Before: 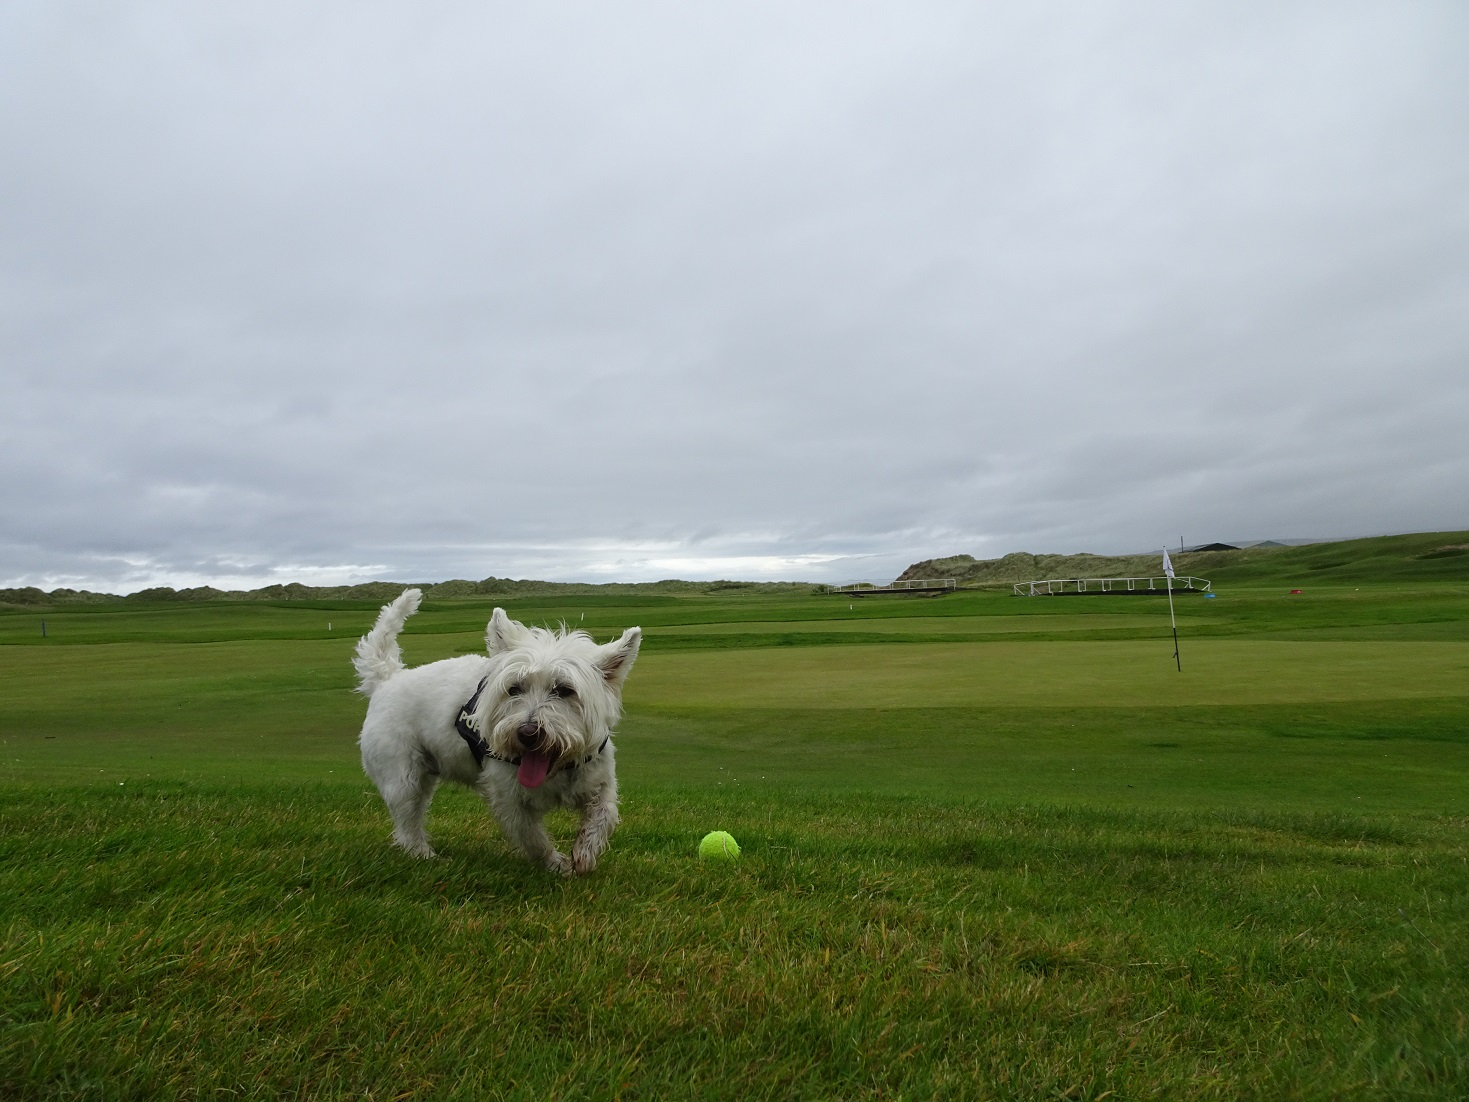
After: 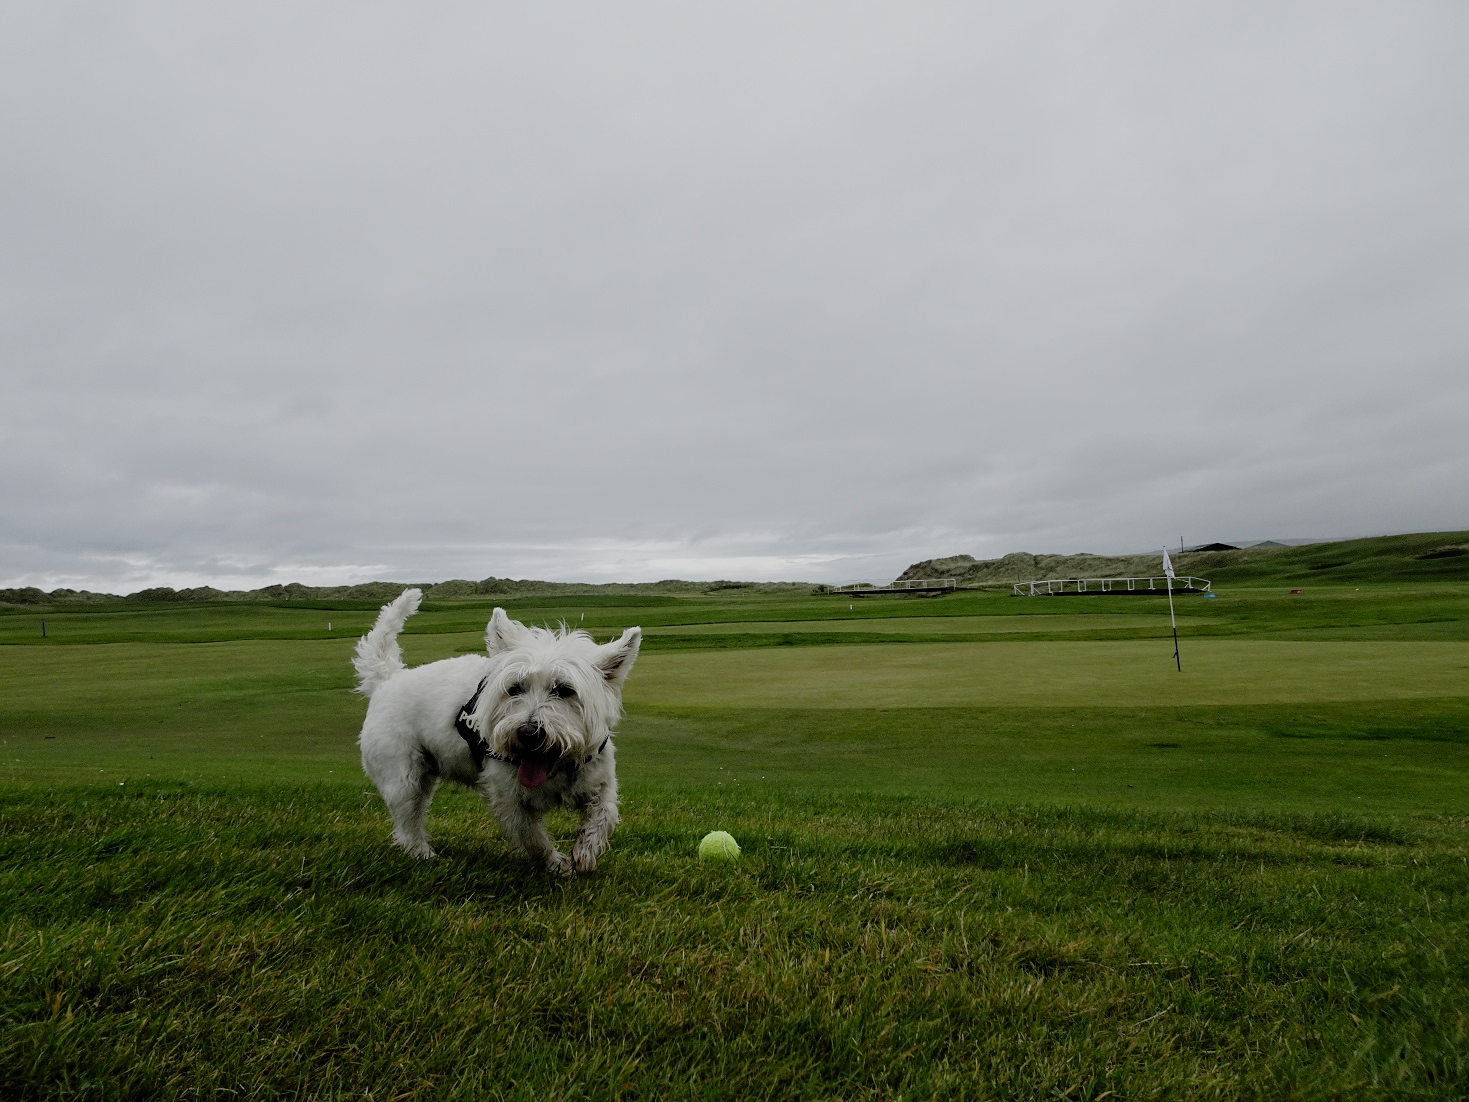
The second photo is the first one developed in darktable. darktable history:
tone equalizer: edges refinement/feathering 500, mask exposure compensation -1.57 EV, preserve details no
filmic rgb: black relative exposure -5.07 EV, white relative exposure 3.99 EV, threshold 2.95 EV, hardness 2.89, contrast 1.095, highlights saturation mix -18.66%, preserve chrominance no, color science v4 (2020), contrast in shadows soft, contrast in highlights soft, enable highlight reconstruction true
